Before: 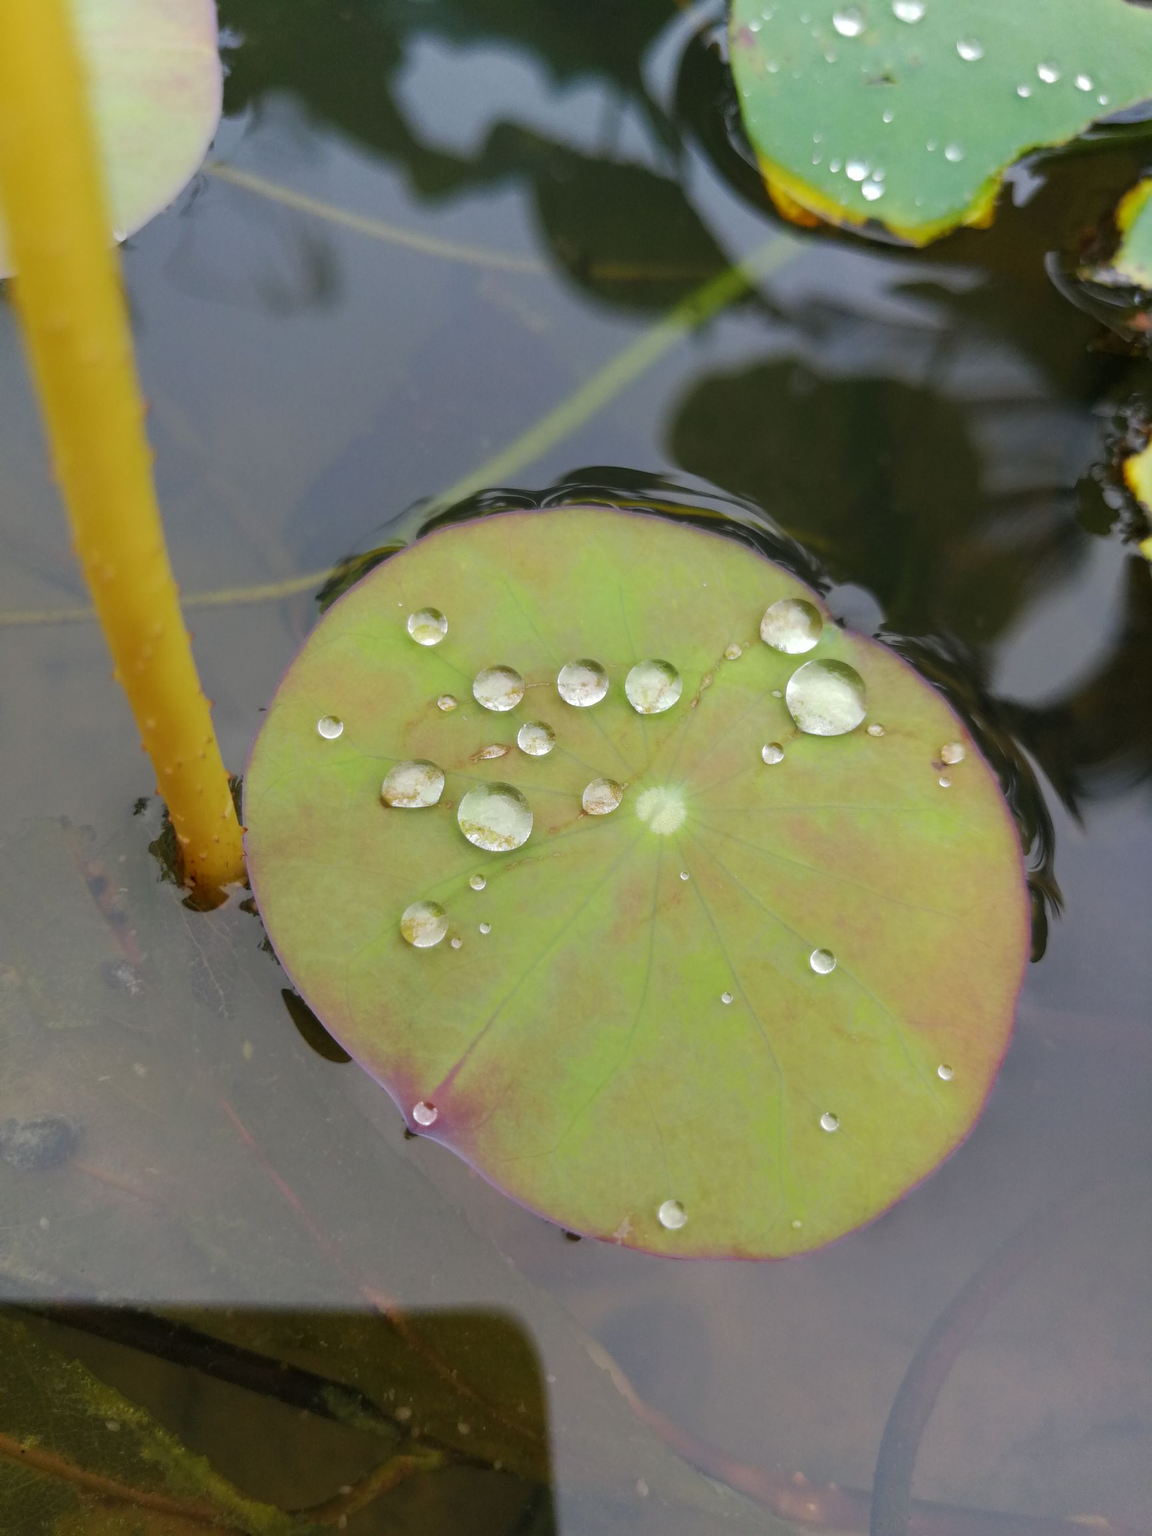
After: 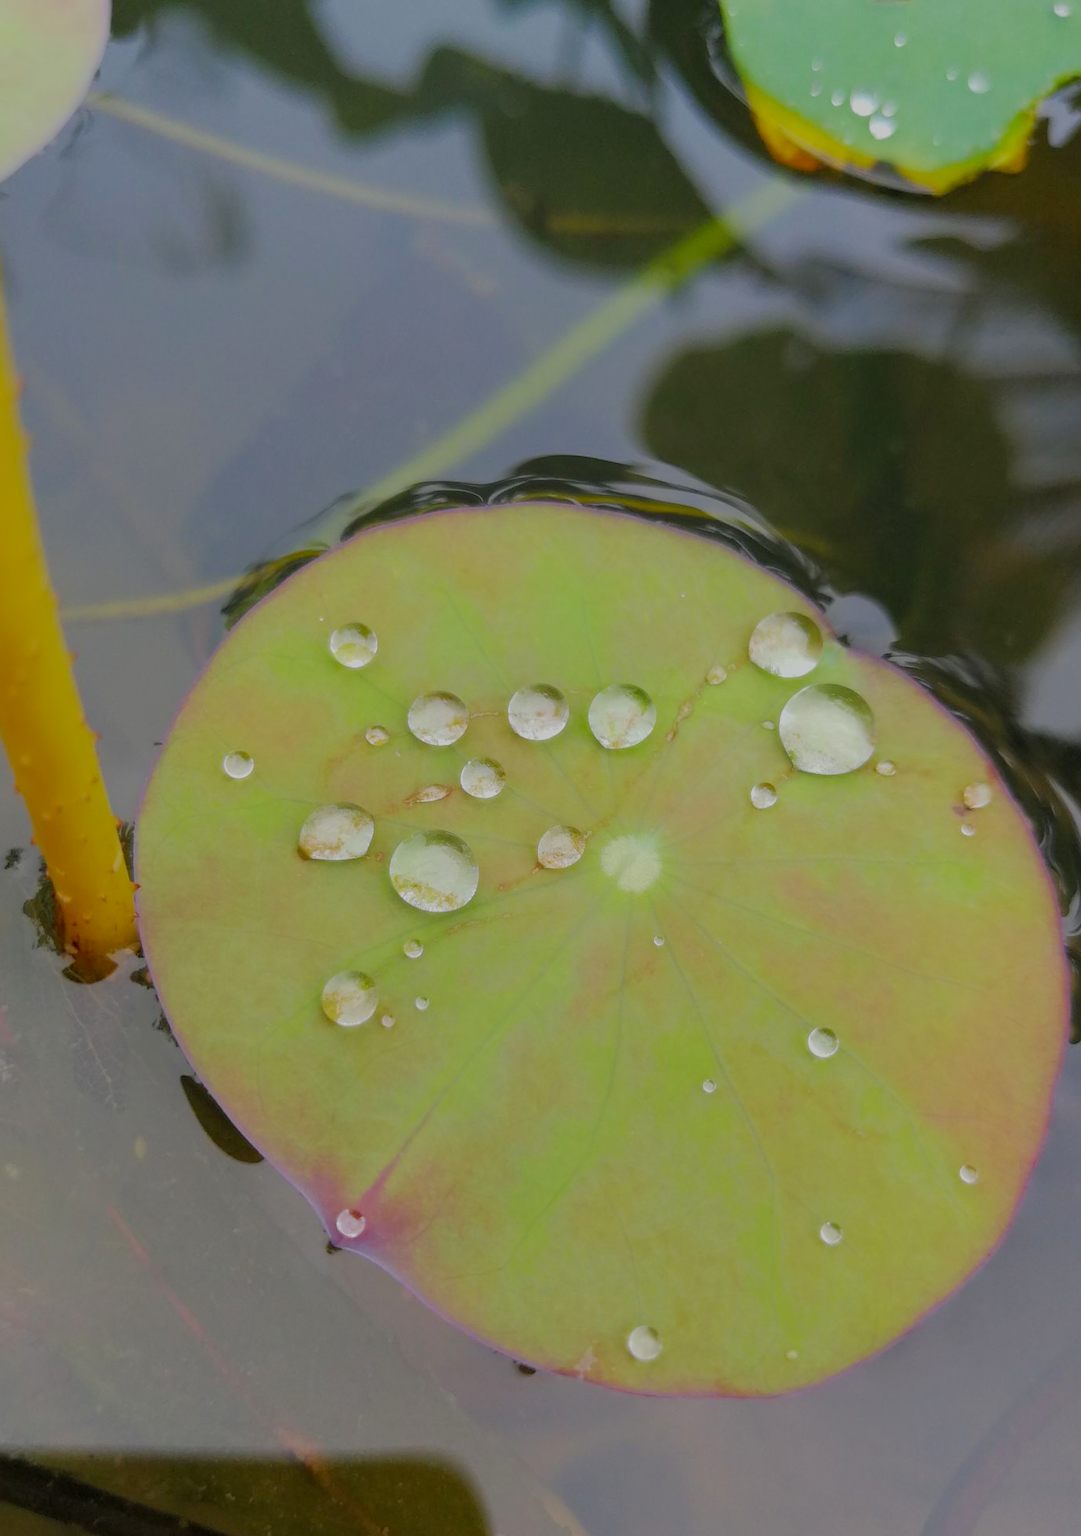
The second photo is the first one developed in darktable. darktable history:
exposure: compensate exposure bias true, compensate highlight preservation false
filmic rgb: middle gray luminance 4.02%, black relative exposure -13.15 EV, white relative exposure 5 EV, target black luminance 0%, hardness 5.17, latitude 59.54%, contrast 0.749, highlights saturation mix 4.7%, shadows ↔ highlights balance 25.63%, color science v4 (2020), iterations of high-quality reconstruction 0
crop: left 11.299%, top 5.414%, right 9.591%, bottom 10.34%
